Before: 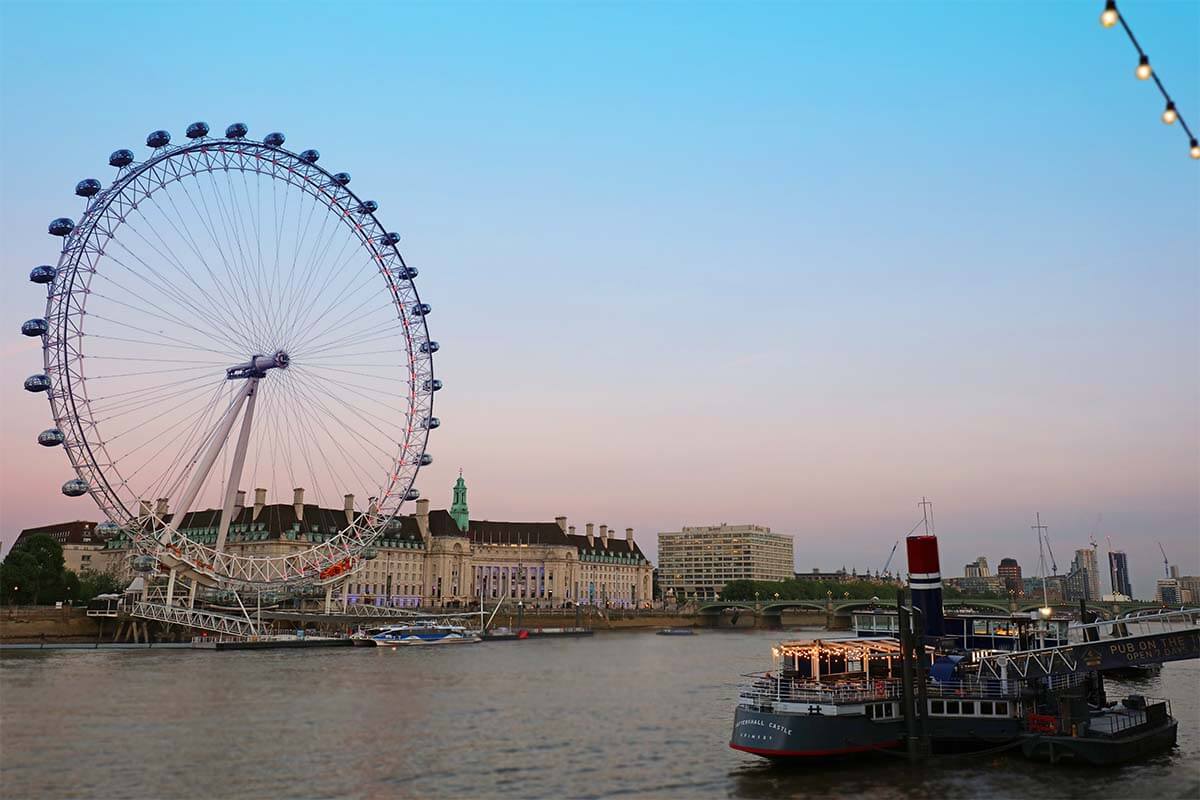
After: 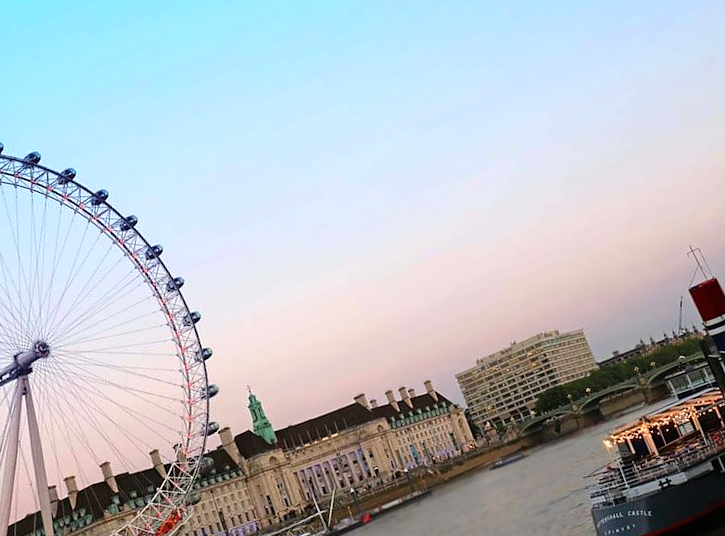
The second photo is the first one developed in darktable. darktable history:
crop and rotate: angle 21.15°, left 6.722%, right 4.183%, bottom 1.115%
tone equalizer: -8 EV -0.432 EV, -7 EV -0.364 EV, -6 EV -0.349 EV, -5 EV -0.26 EV, -3 EV 0.243 EV, -2 EV 0.313 EV, -1 EV 0.397 EV, +0 EV 0.408 EV, mask exposure compensation -0.5 EV
